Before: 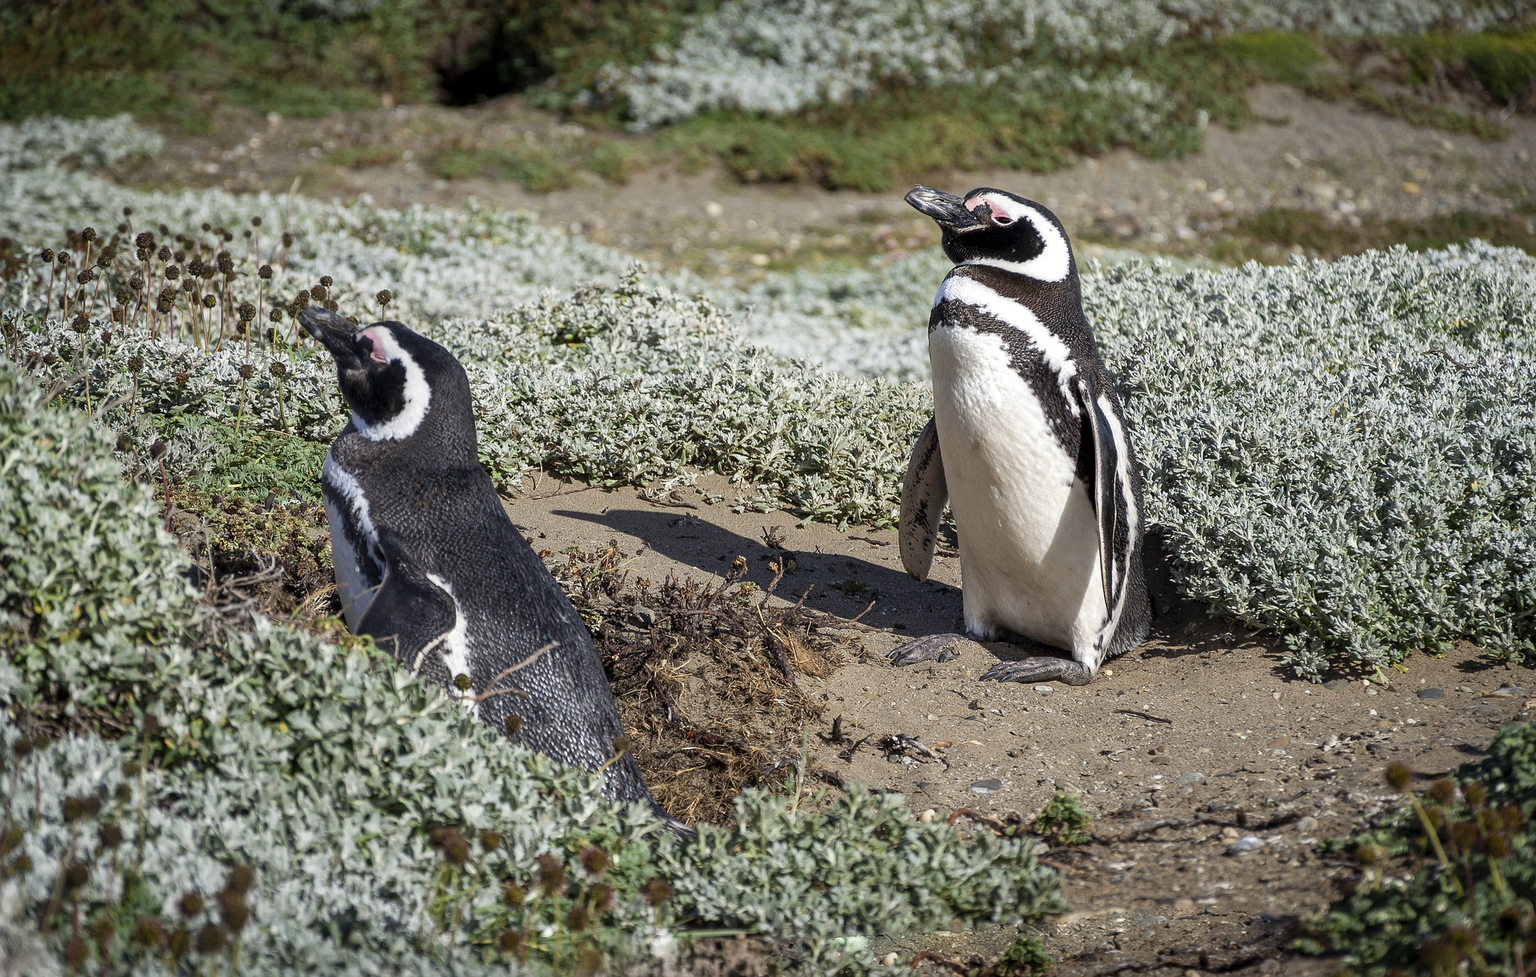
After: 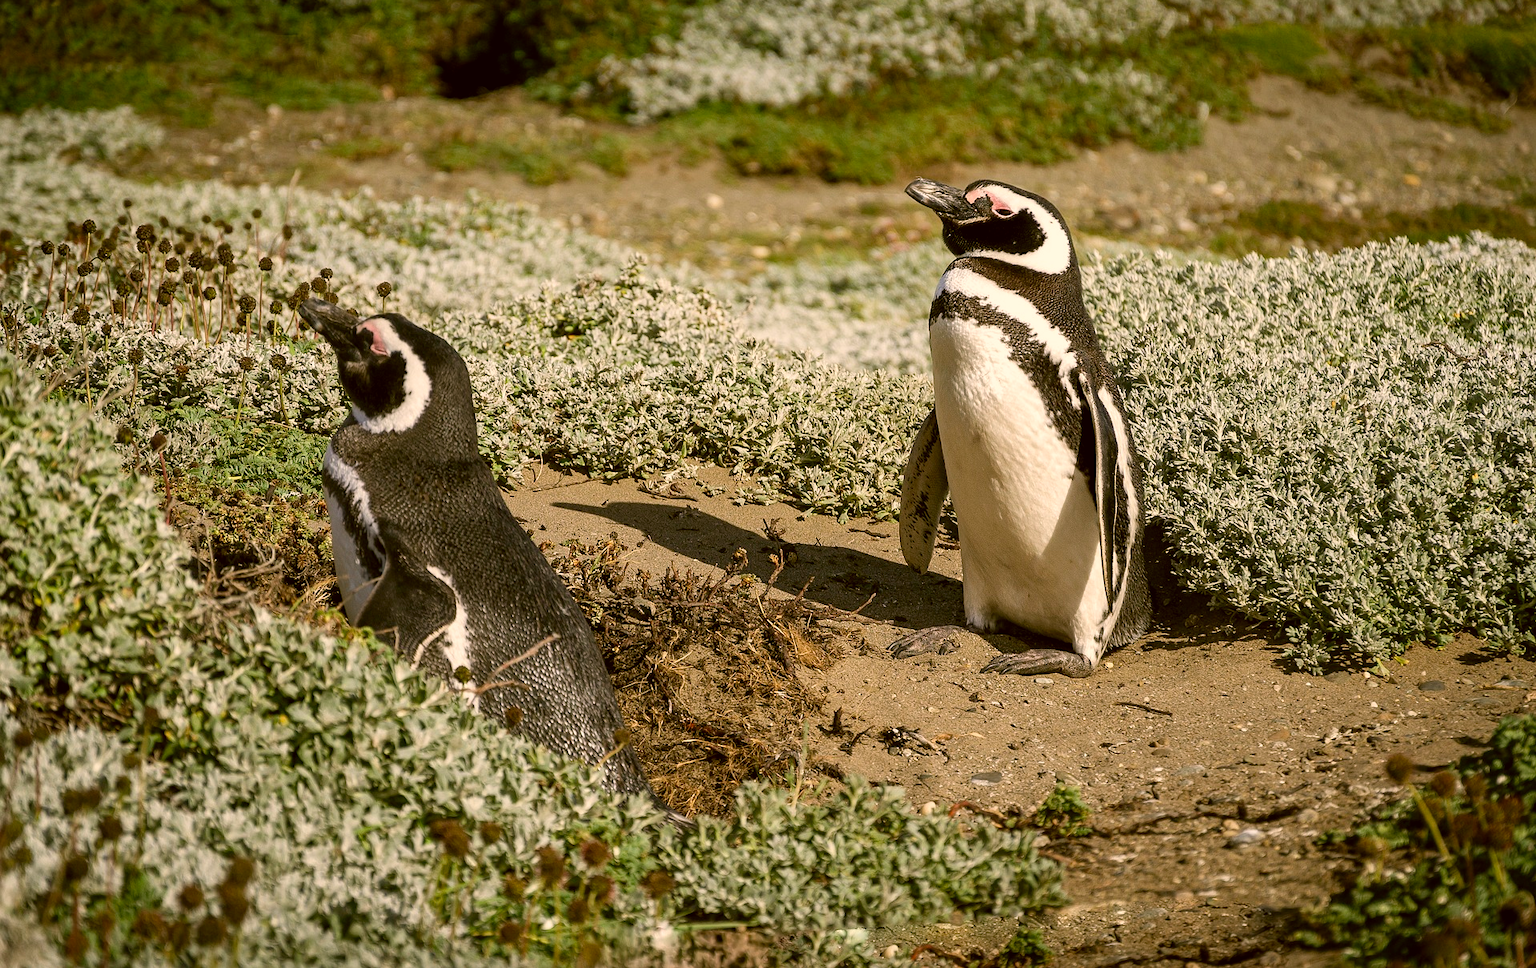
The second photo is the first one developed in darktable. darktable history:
color correction: highlights a* 8.59, highlights b* 15.71, shadows a* -0.411, shadows b* 26.36
crop: top 0.854%, right 0.04%
